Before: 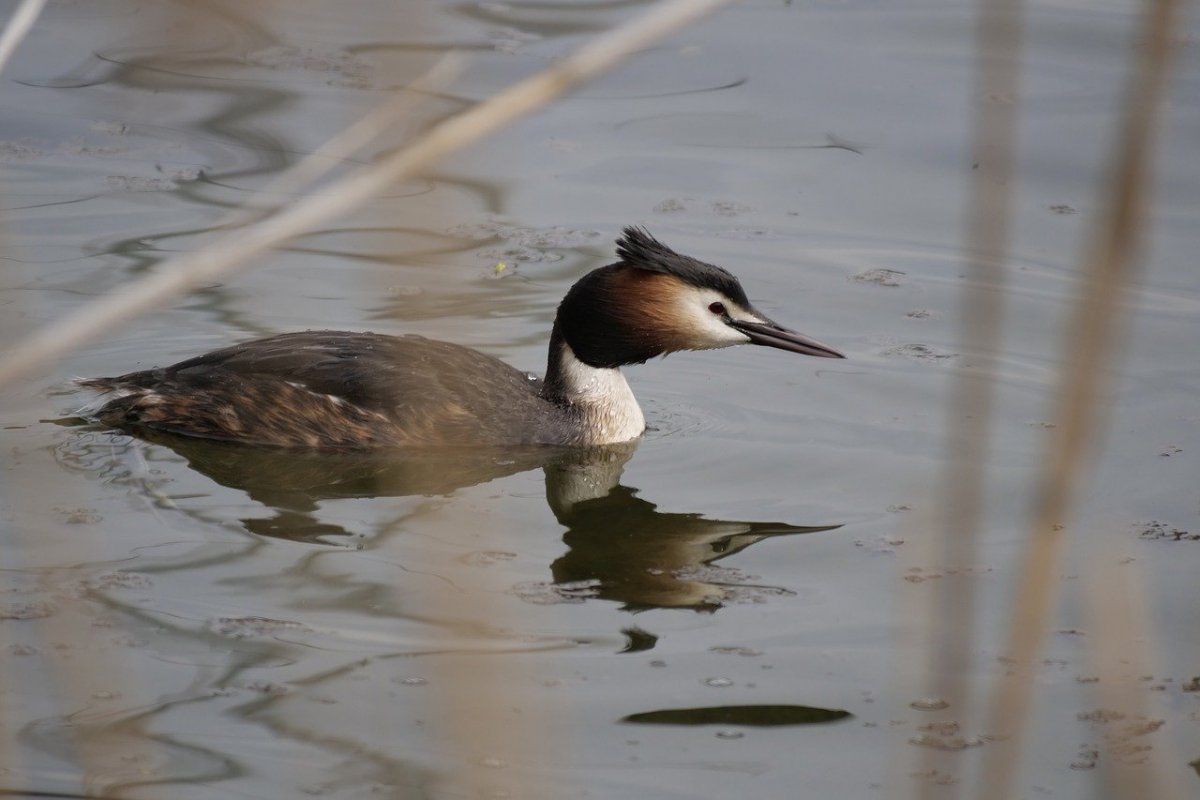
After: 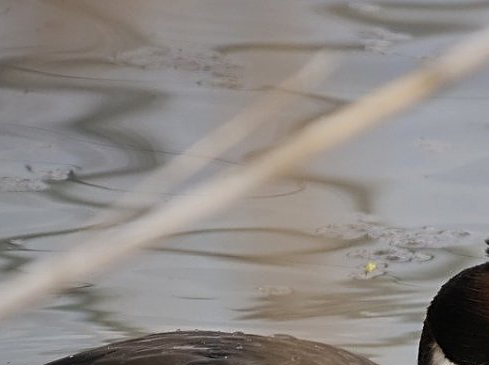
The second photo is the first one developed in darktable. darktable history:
crop and rotate: left 10.865%, top 0.12%, right 48.356%, bottom 54.146%
tone curve: curves: ch0 [(0, 0) (0.251, 0.254) (0.689, 0.733) (1, 1)], color space Lab, independent channels
sharpen: on, module defaults
